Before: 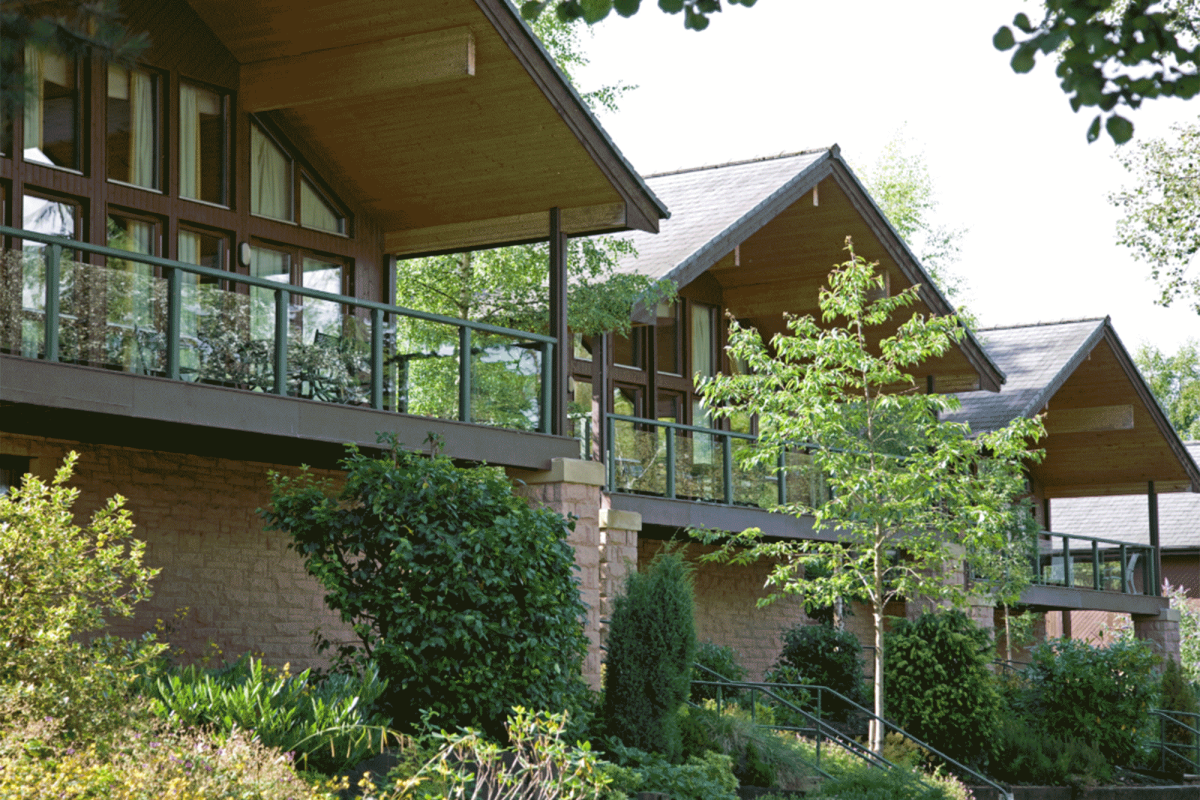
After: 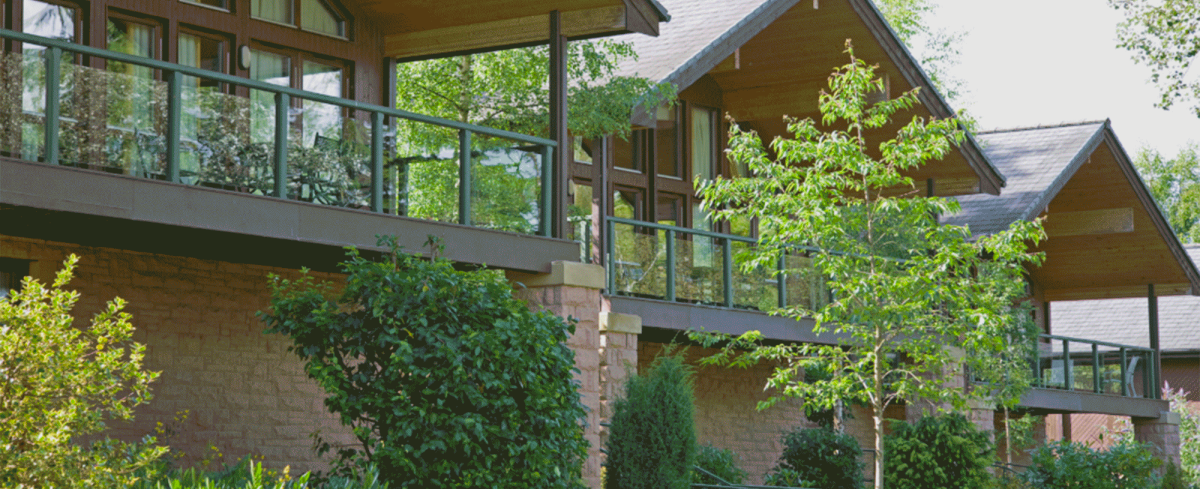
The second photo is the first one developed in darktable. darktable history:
crop and rotate: top 24.804%, bottom 14.024%
contrast brightness saturation: contrast -0.175, saturation 0.189
